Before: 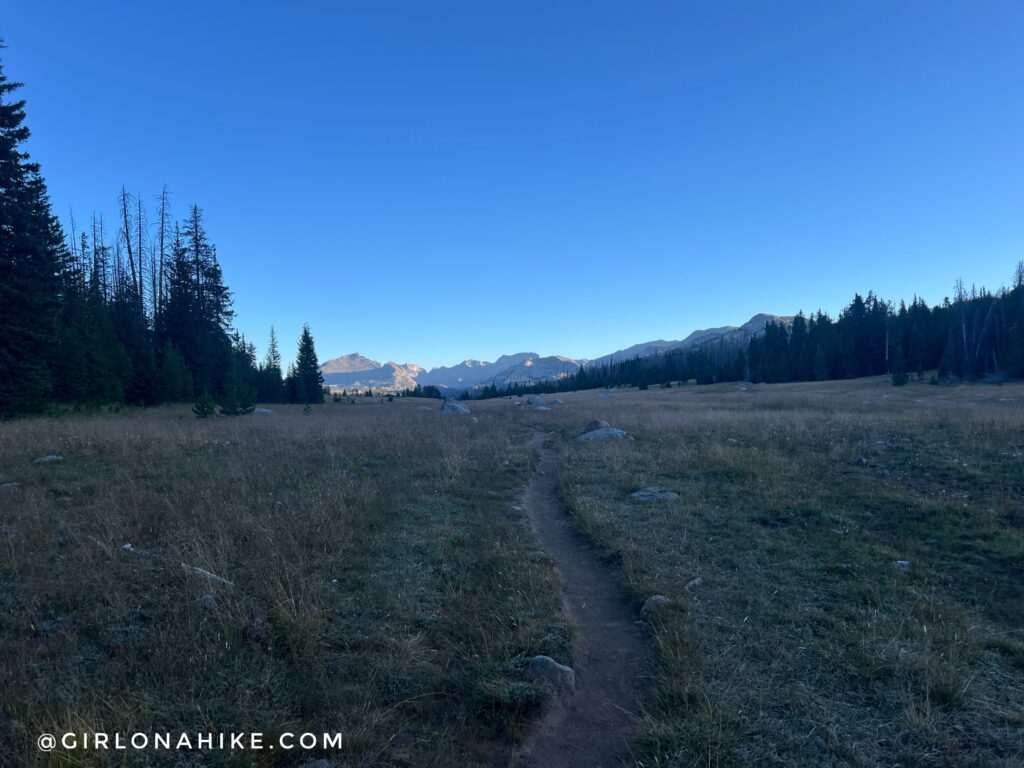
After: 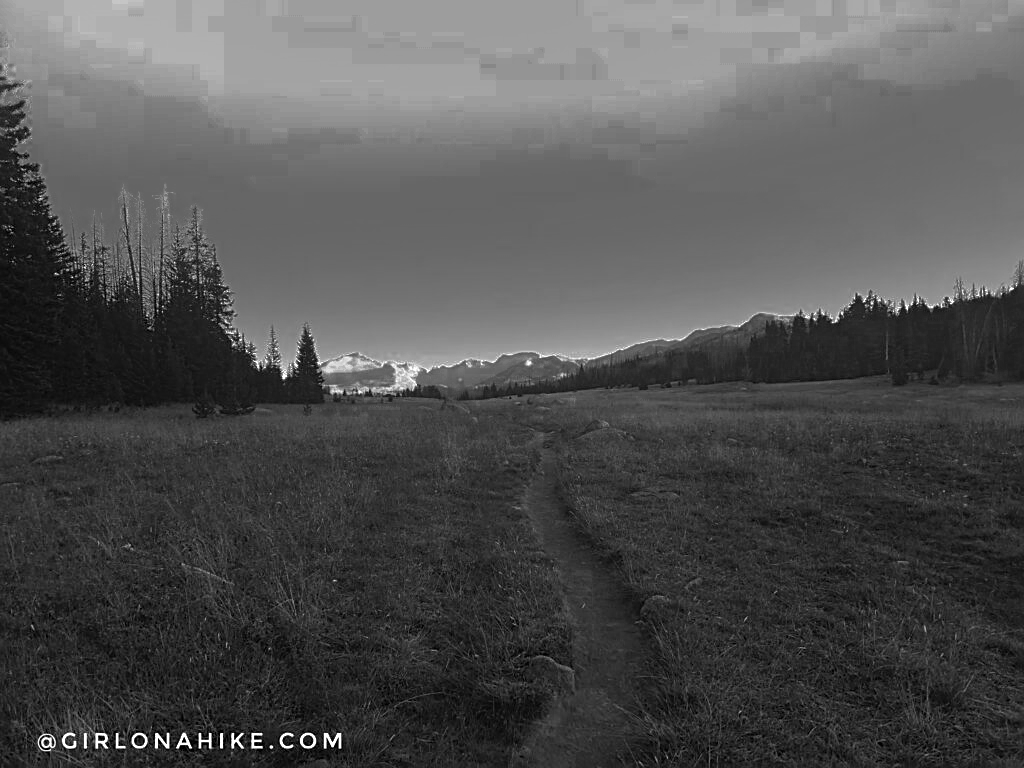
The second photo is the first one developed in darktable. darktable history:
tone curve: curves: ch0 [(0, 0) (0.003, 0.003) (0.011, 0.011) (0.025, 0.025) (0.044, 0.044) (0.069, 0.069) (0.1, 0.099) (0.136, 0.135) (0.177, 0.177) (0.224, 0.224) (0.277, 0.276) (0.335, 0.334) (0.399, 0.398) (0.468, 0.467) (0.543, 0.565) (0.623, 0.641) (0.709, 0.723) (0.801, 0.81) (0.898, 0.902) (1, 1)], color space Lab, independent channels, preserve colors none
sharpen: on, module defaults
velvia: on, module defaults
contrast equalizer: y [[0.439, 0.44, 0.442, 0.457, 0.493, 0.498], [0.5 ×6], [0.5 ×6], [0 ×6], [0 ×6]]
color zones: curves: ch0 [(0.002, 0.589) (0.107, 0.484) (0.146, 0.249) (0.217, 0.352) (0.309, 0.525) (0.39, 0.404) (0.455, 0.169) (0.597, 0.055) (0.724, 0.212) (0.775, 0.691) (0.869, 0.571) (1, 0.587)]; ch1 [(0, 0) (0.143, 0) (0.286, 0) (0.429, 0) (0.571, 0) (0.714, 0) (0.857, 0)]
levels: levels [0, 0.43, 0.859]
